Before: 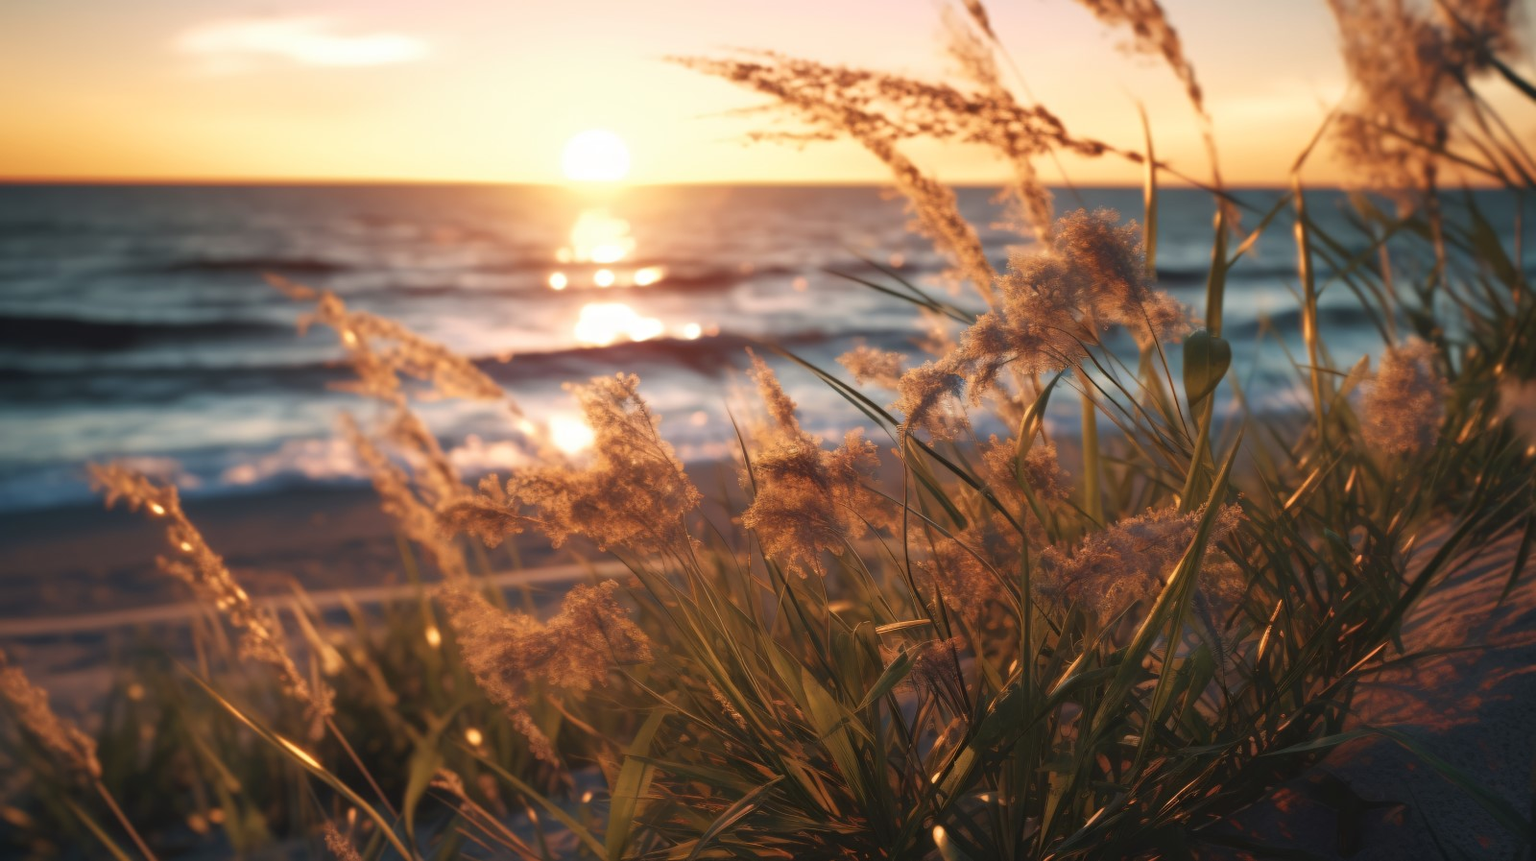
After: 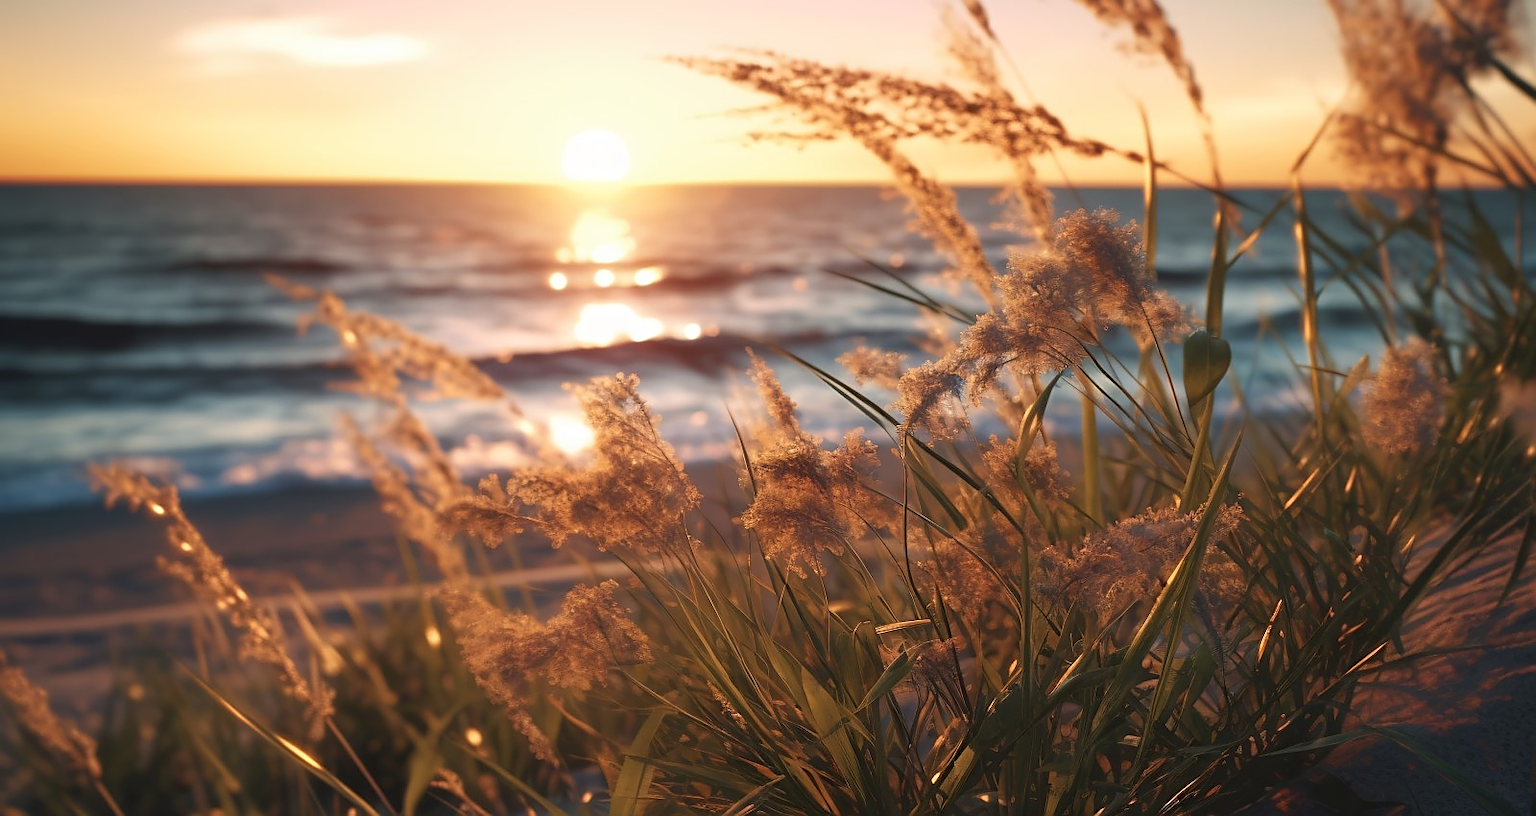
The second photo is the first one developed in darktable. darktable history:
sharpen: radius 1.4, amount 1.25, threshold 0.7
crop and rotate: top 0%, bottom 5.097%
